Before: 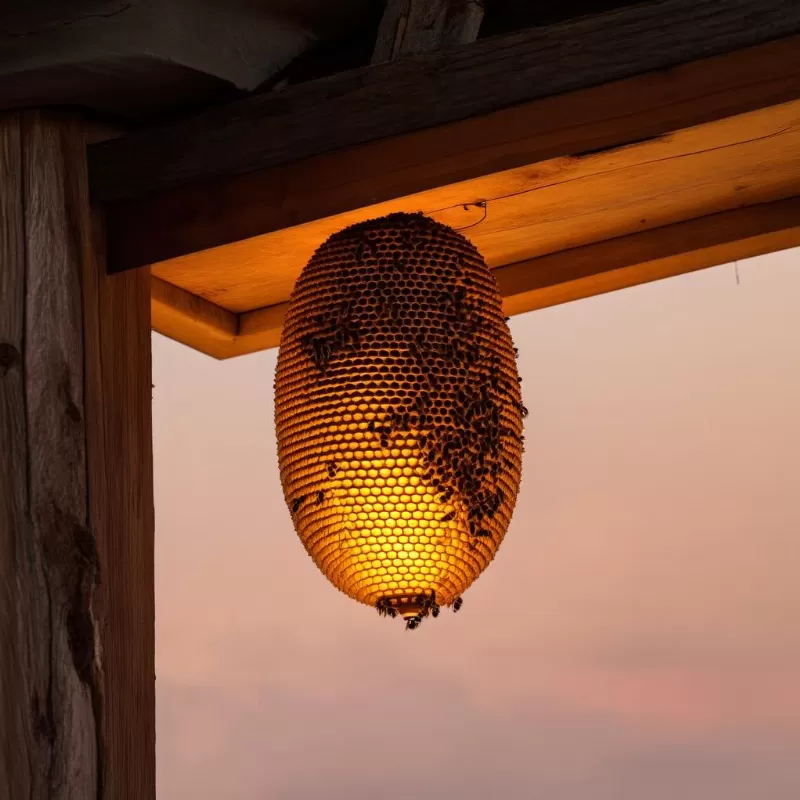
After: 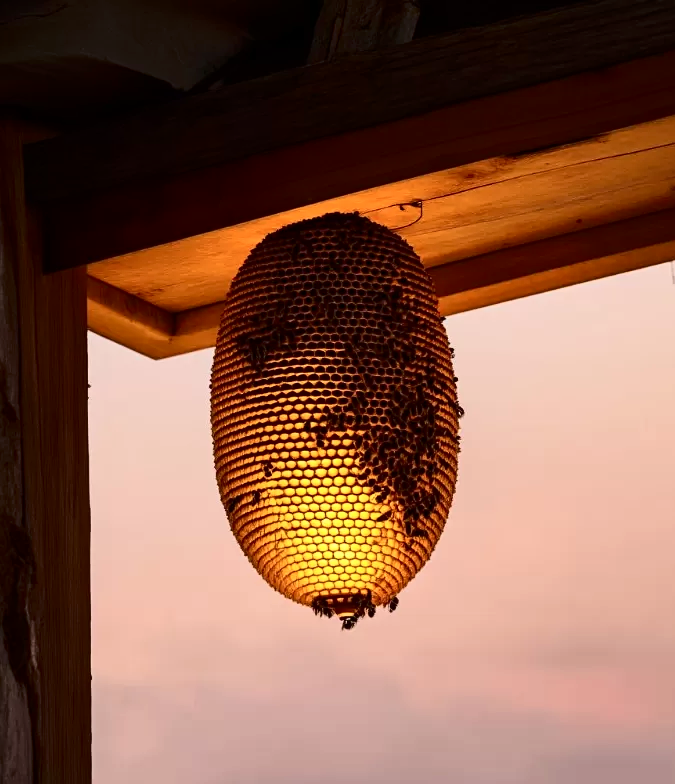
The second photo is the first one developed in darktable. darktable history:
exposure: compensate highlight preservation false
white balance: red 1.004, blue 1.024
crop: left 8.026%, right 7.374%
contrast brightness saturation: contrast 0.28
sharpen: amount 0.2
